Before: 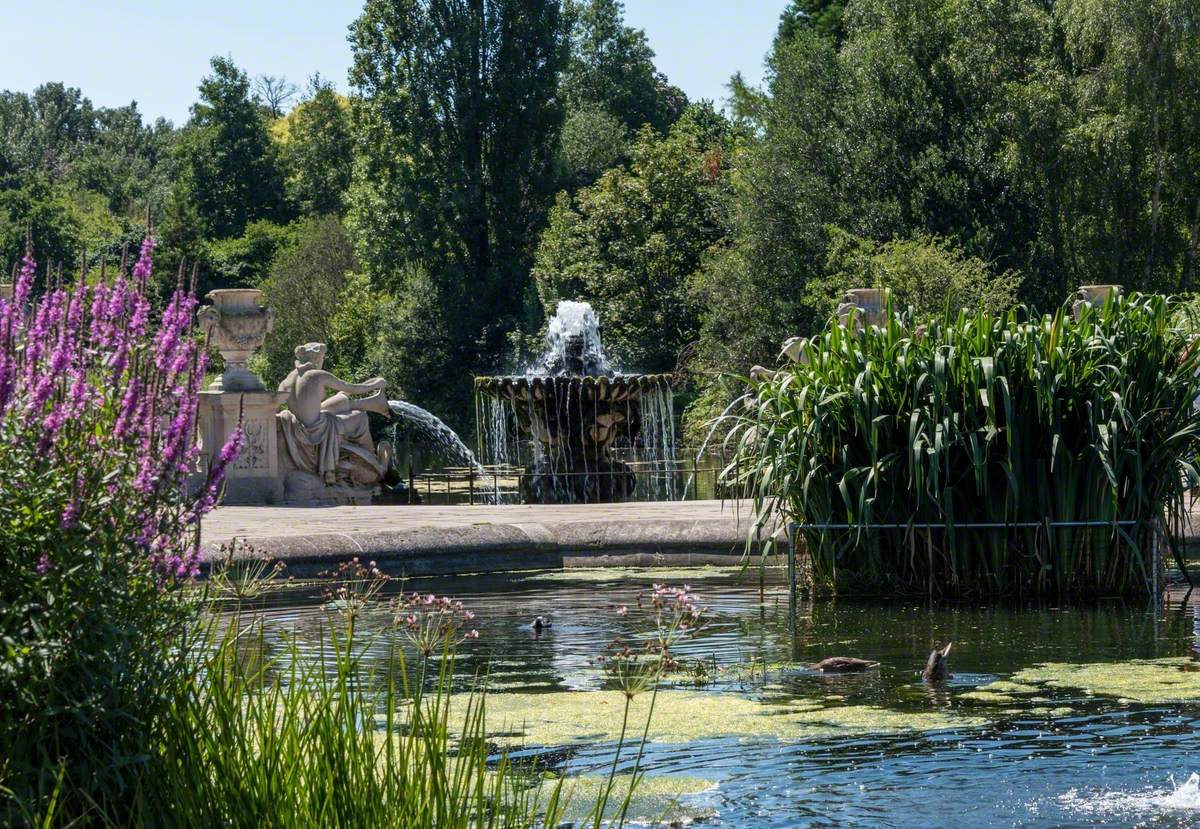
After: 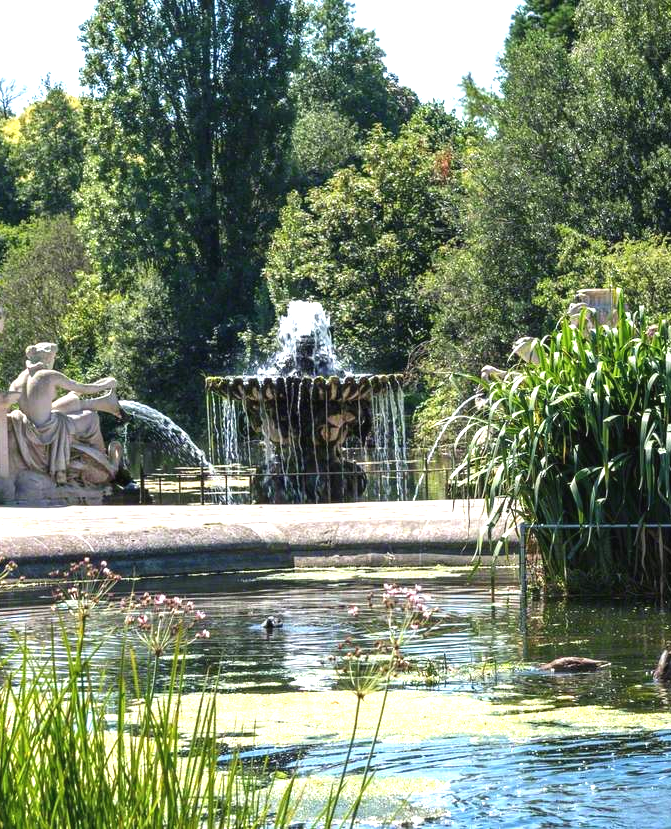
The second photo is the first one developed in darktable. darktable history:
exposure: black level correction -0.002, exposure 1.11 EV, compensate exposure bias true, compensate highlight preservation false
crop and rotate: left 22.475%, right 21.6%
